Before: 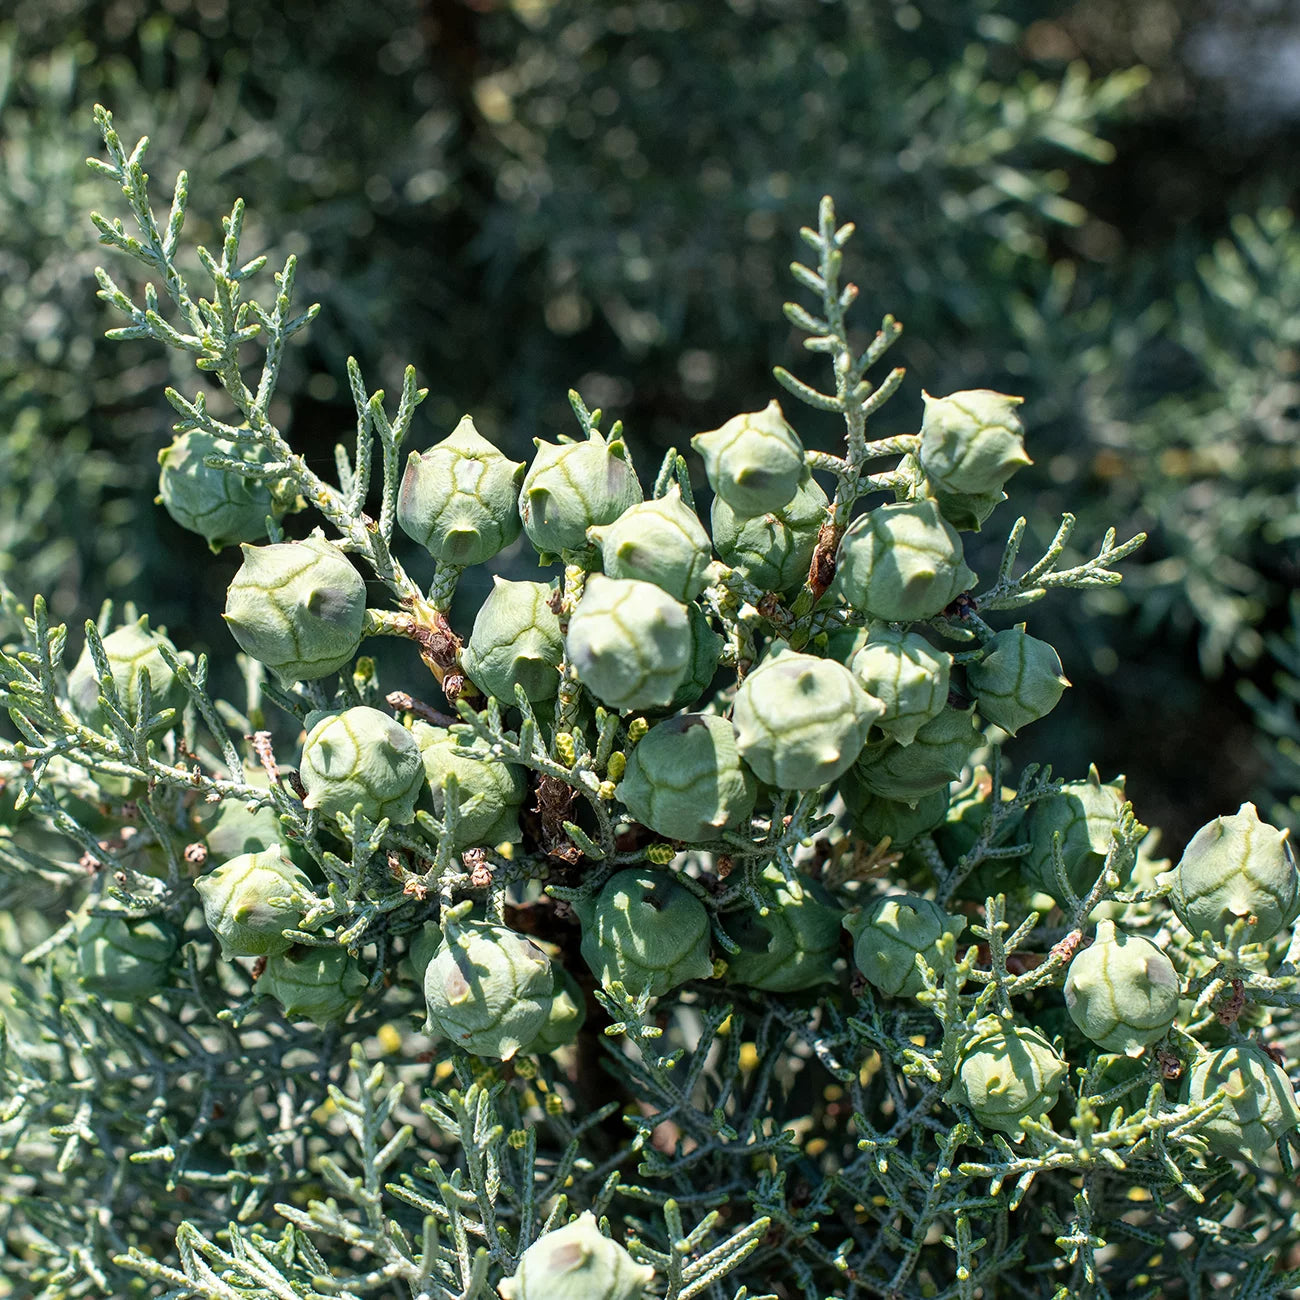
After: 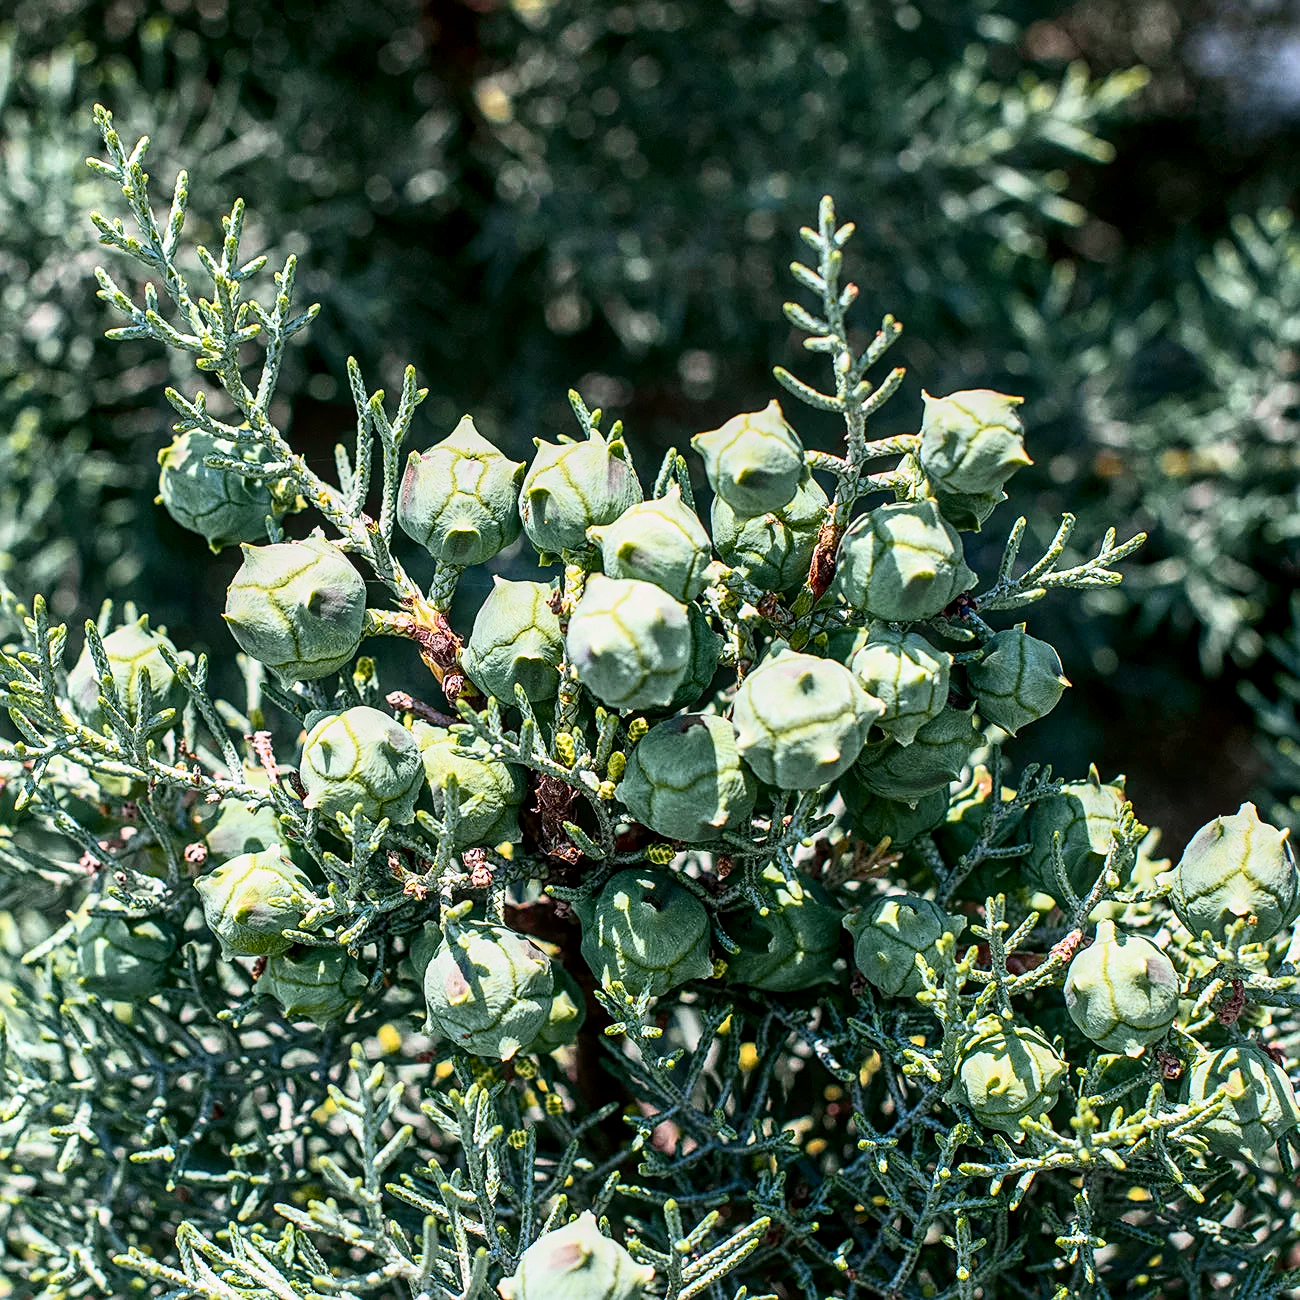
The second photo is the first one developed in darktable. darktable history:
tone curve: curves: ch0 [(0, 0.001) (0.139, 0.096) (0.311, 0.278) (0.495, 0.531) (0.718, 0.816) (0.841, 0.909) (1, 0.967)]; ch1 [(0, 0) (0.272, 0.249) (0.388, 0.385) (0.469, 0.456) (0.495, 0.497) (0.538, 0.554) (0.578, 0.605) (0.707, 0.778) (1, 1)]; ch2 [(0, 0) (0.125, 0.089) (0.353, 0.329) (0.443, 0.408) (0.502, 0.499) (0.557, 0.542) (0.608, 0.635) (1, 1)], color space Lab, independent channels, preserve colors none
color correction: highlights a* 3.12, highlights b* -1.55, shadows a* -0.101, shadows b* 2.52, saturation 0.98
sharpen: on, module defaults
local contrast: detail 130%
